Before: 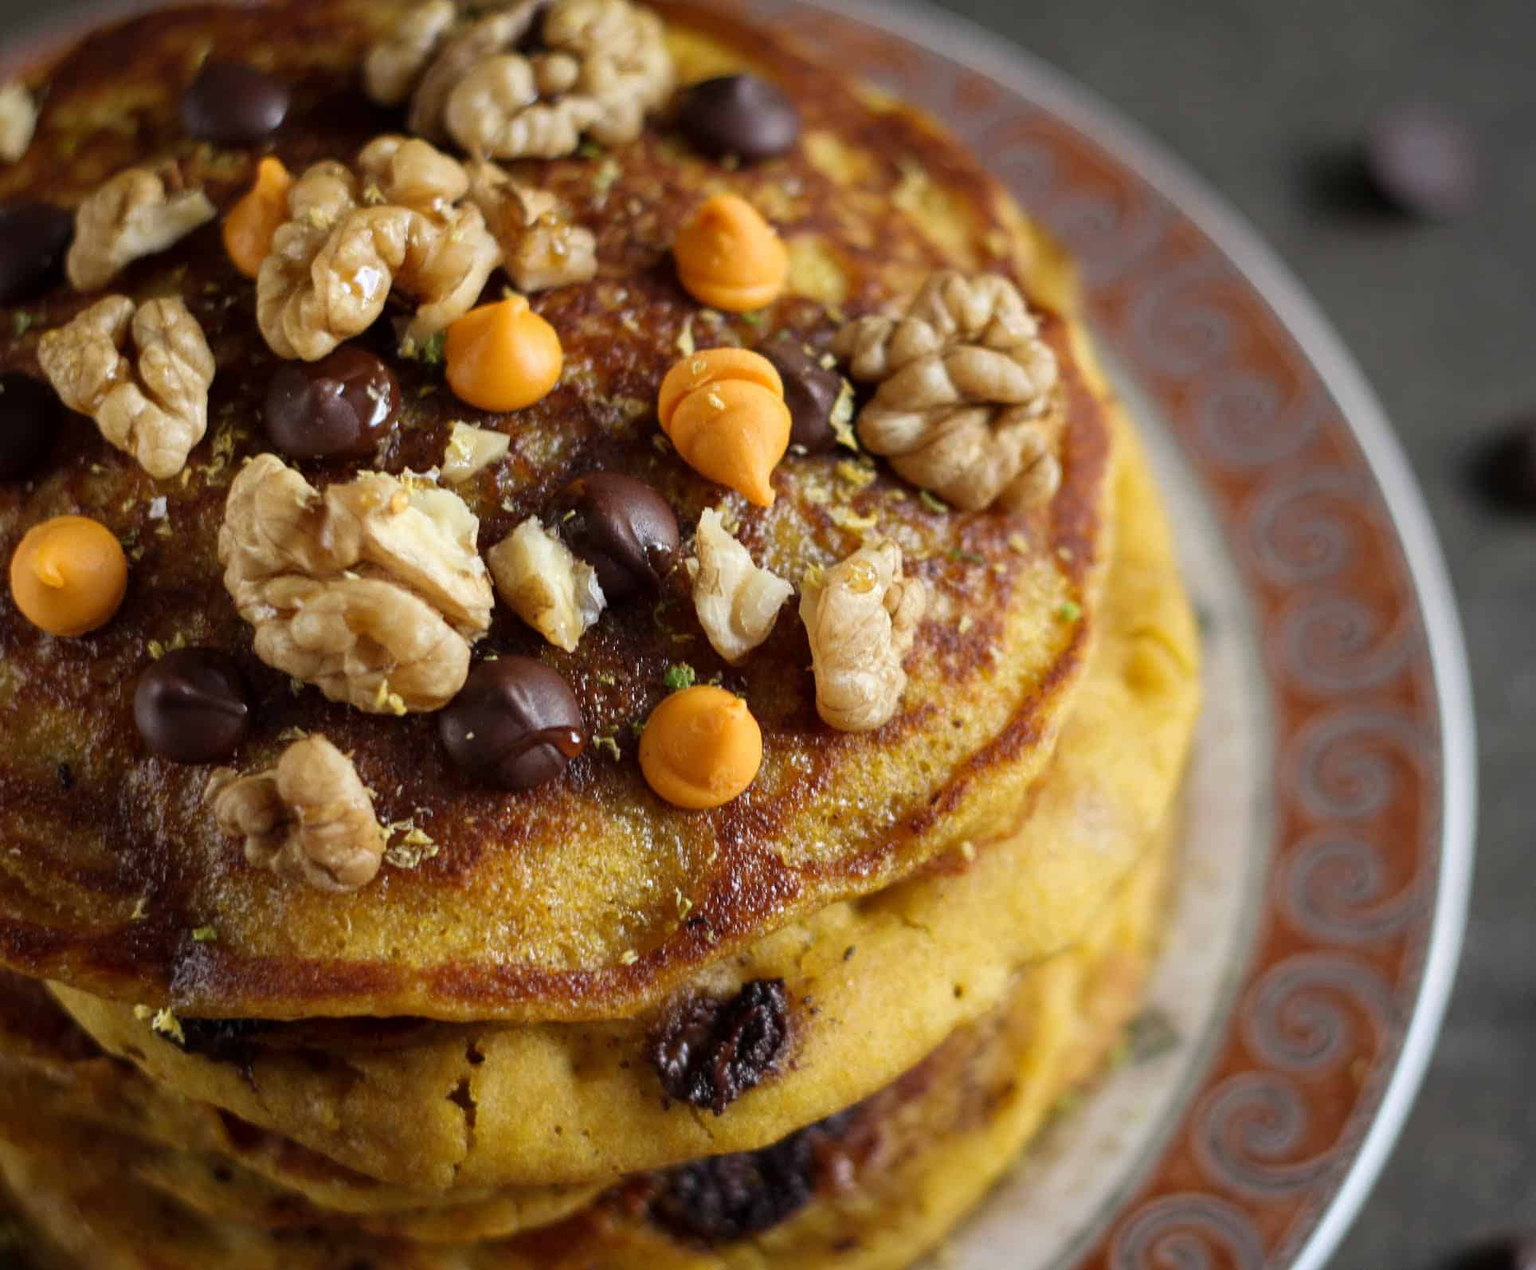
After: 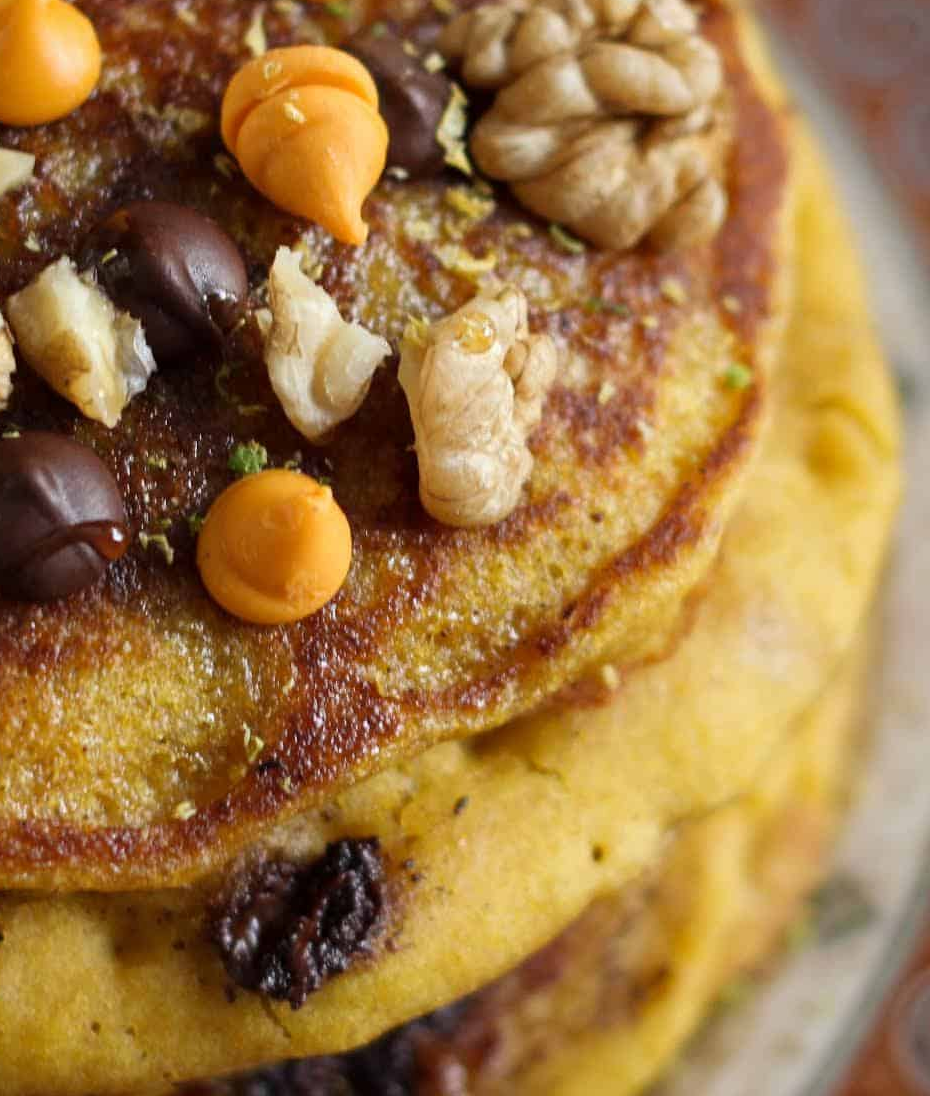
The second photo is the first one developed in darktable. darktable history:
crop: left 31.386%, top 24.569%, right 20.372%, bottom 6.619%
